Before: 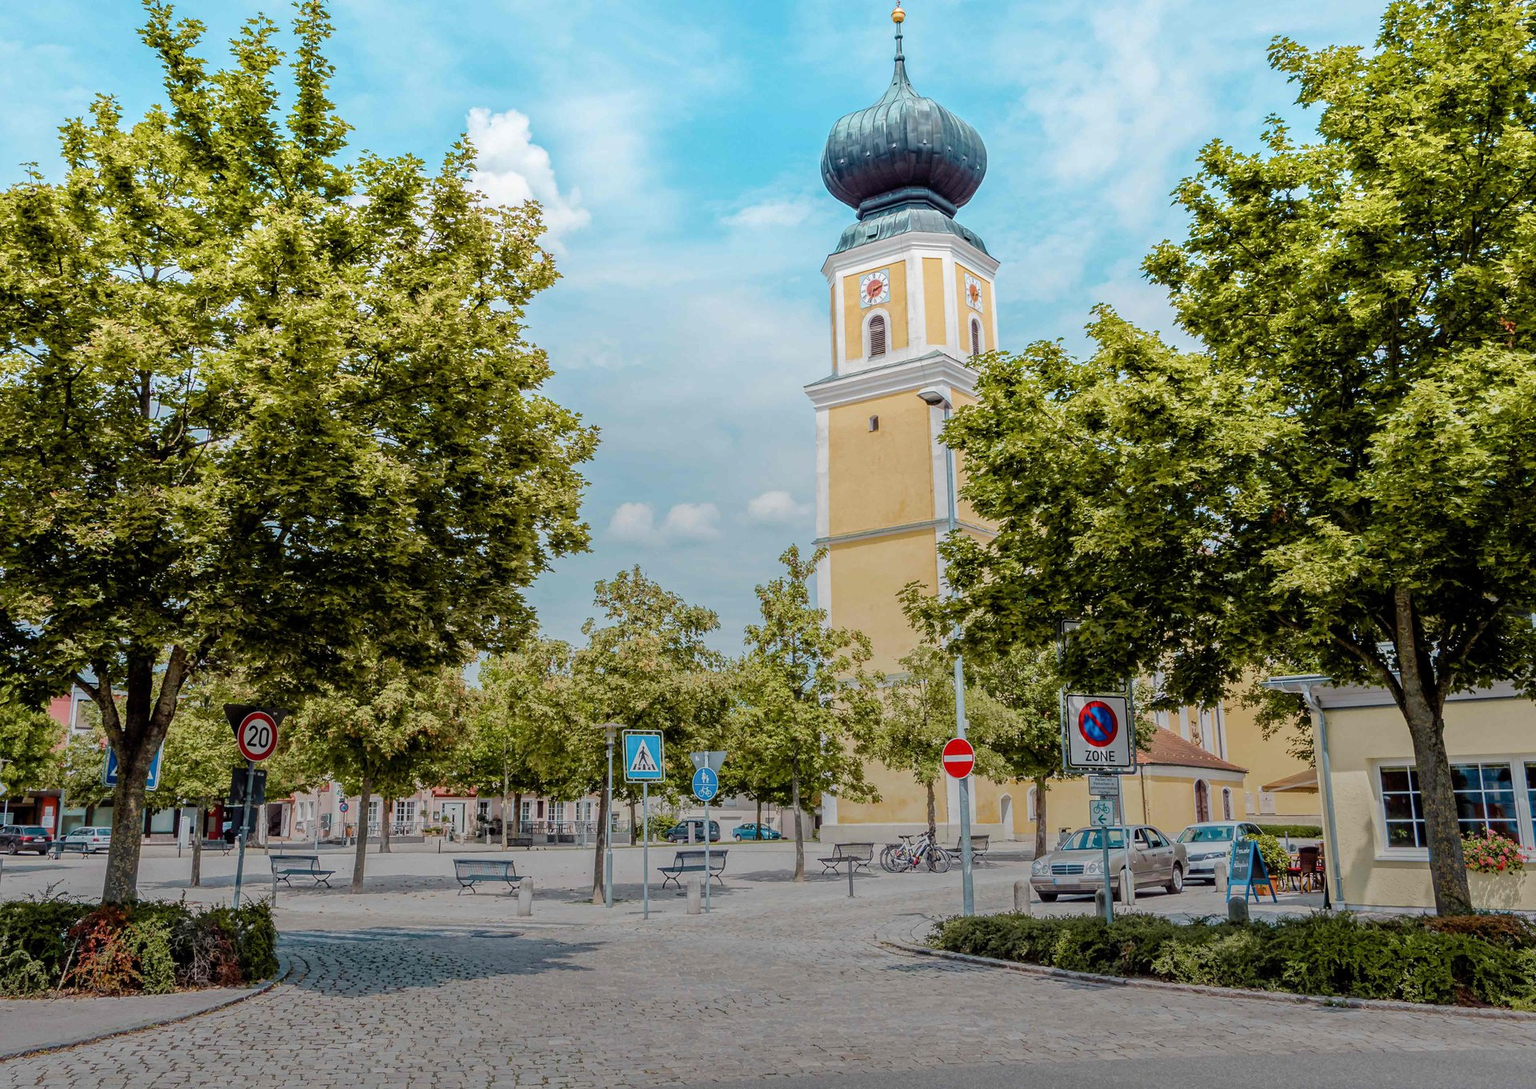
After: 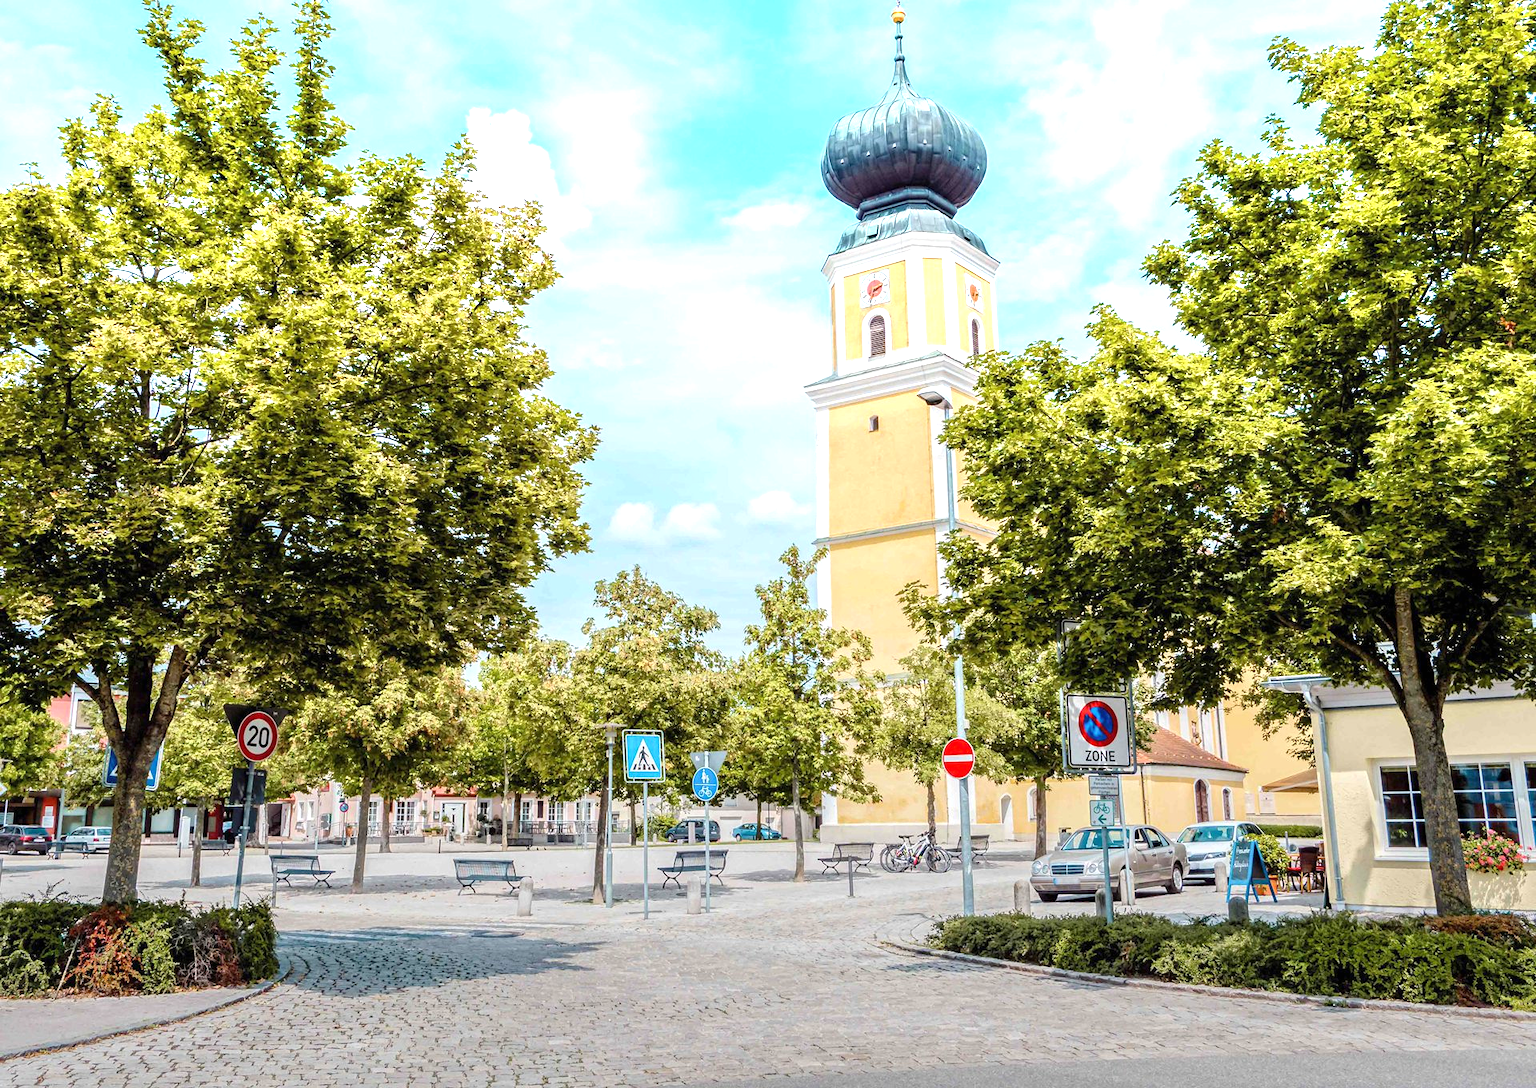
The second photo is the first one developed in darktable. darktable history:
tone equalizer: -8 EV -0.55 EV
exposure: black level correction 0, exposure 1.1 EV, compensate highlight preservation false
